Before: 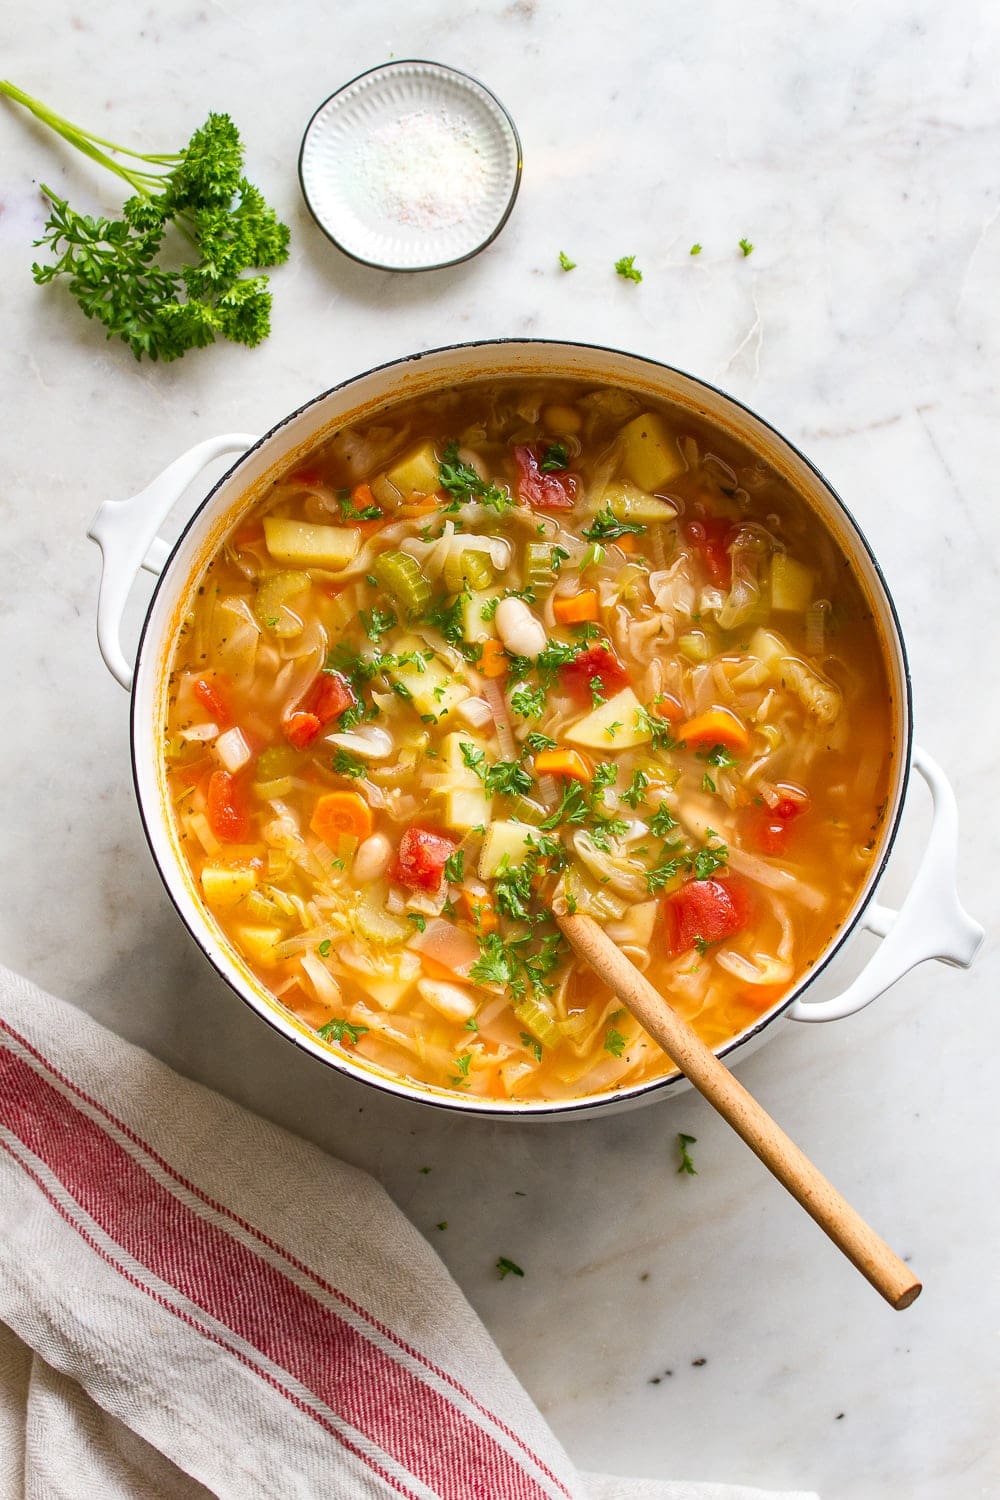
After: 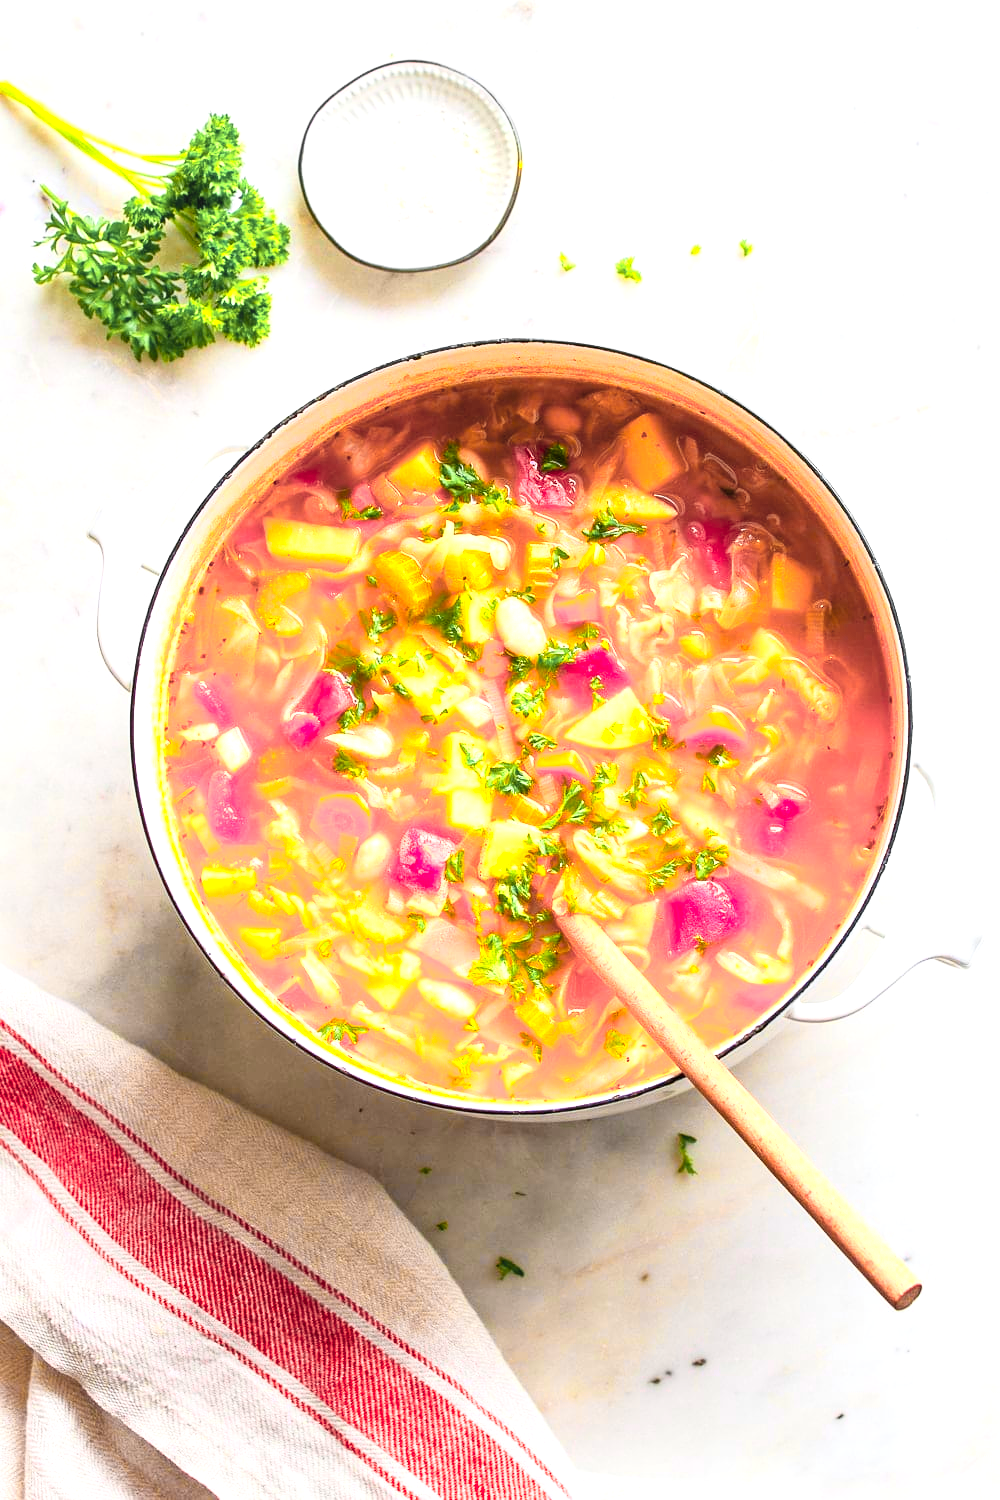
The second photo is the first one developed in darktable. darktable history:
exposure: black level correction 0.001, exposure 0.5 EV, compensate exposure bias true, compensate highlight preservation false
contrast brightness saturation: contrast 0.204, brightness 0.158, saturation 0.225
color zones: curves: ch0 [(0.257, 0.558) (0.75, 0.565)]; ch1 [(0.004, 0.857) (0.14, 0.416) (0.257, 0.695) (0.442, 0.032) (0.736, 0.266) (0.891, 0.741)]; ch2 [(0, 0.623) (0.112, 0.436) (0.271, 0.474) (0.516, 0.64) (0.743, 0.286)]
